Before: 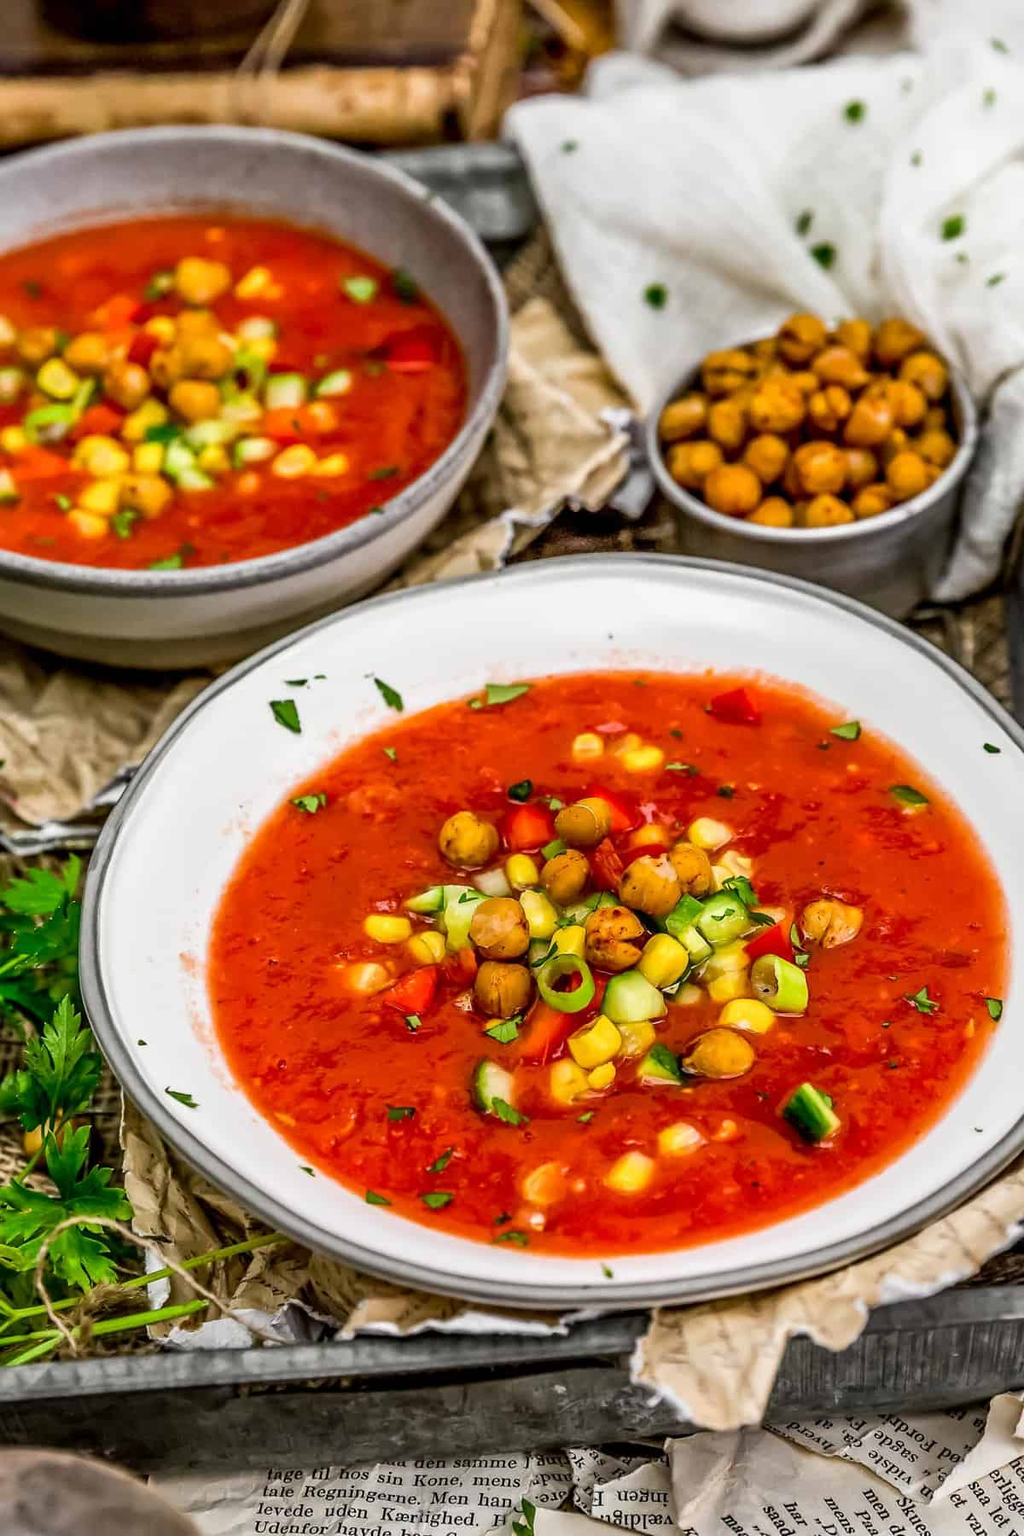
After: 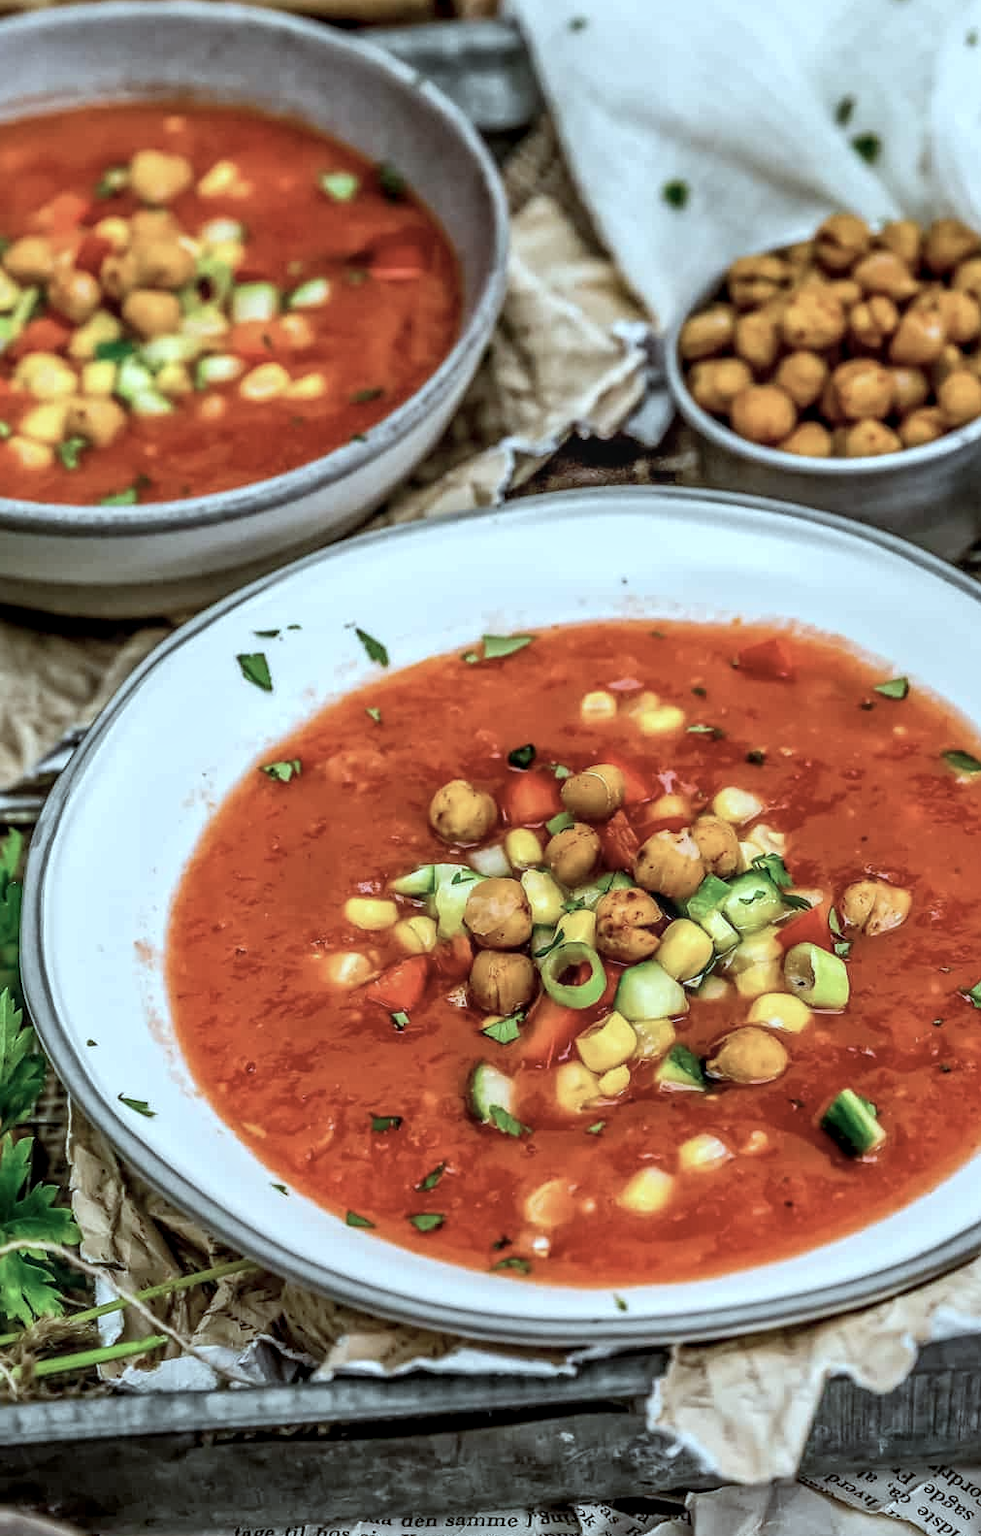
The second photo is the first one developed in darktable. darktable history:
crop: left 6.042%, top 8.218%, right 9.544%, bottom 3.799%
local contrast: on, module defaults
color correction: highlights a* -12.37, highlights b* -17.35, saturation 0.709
